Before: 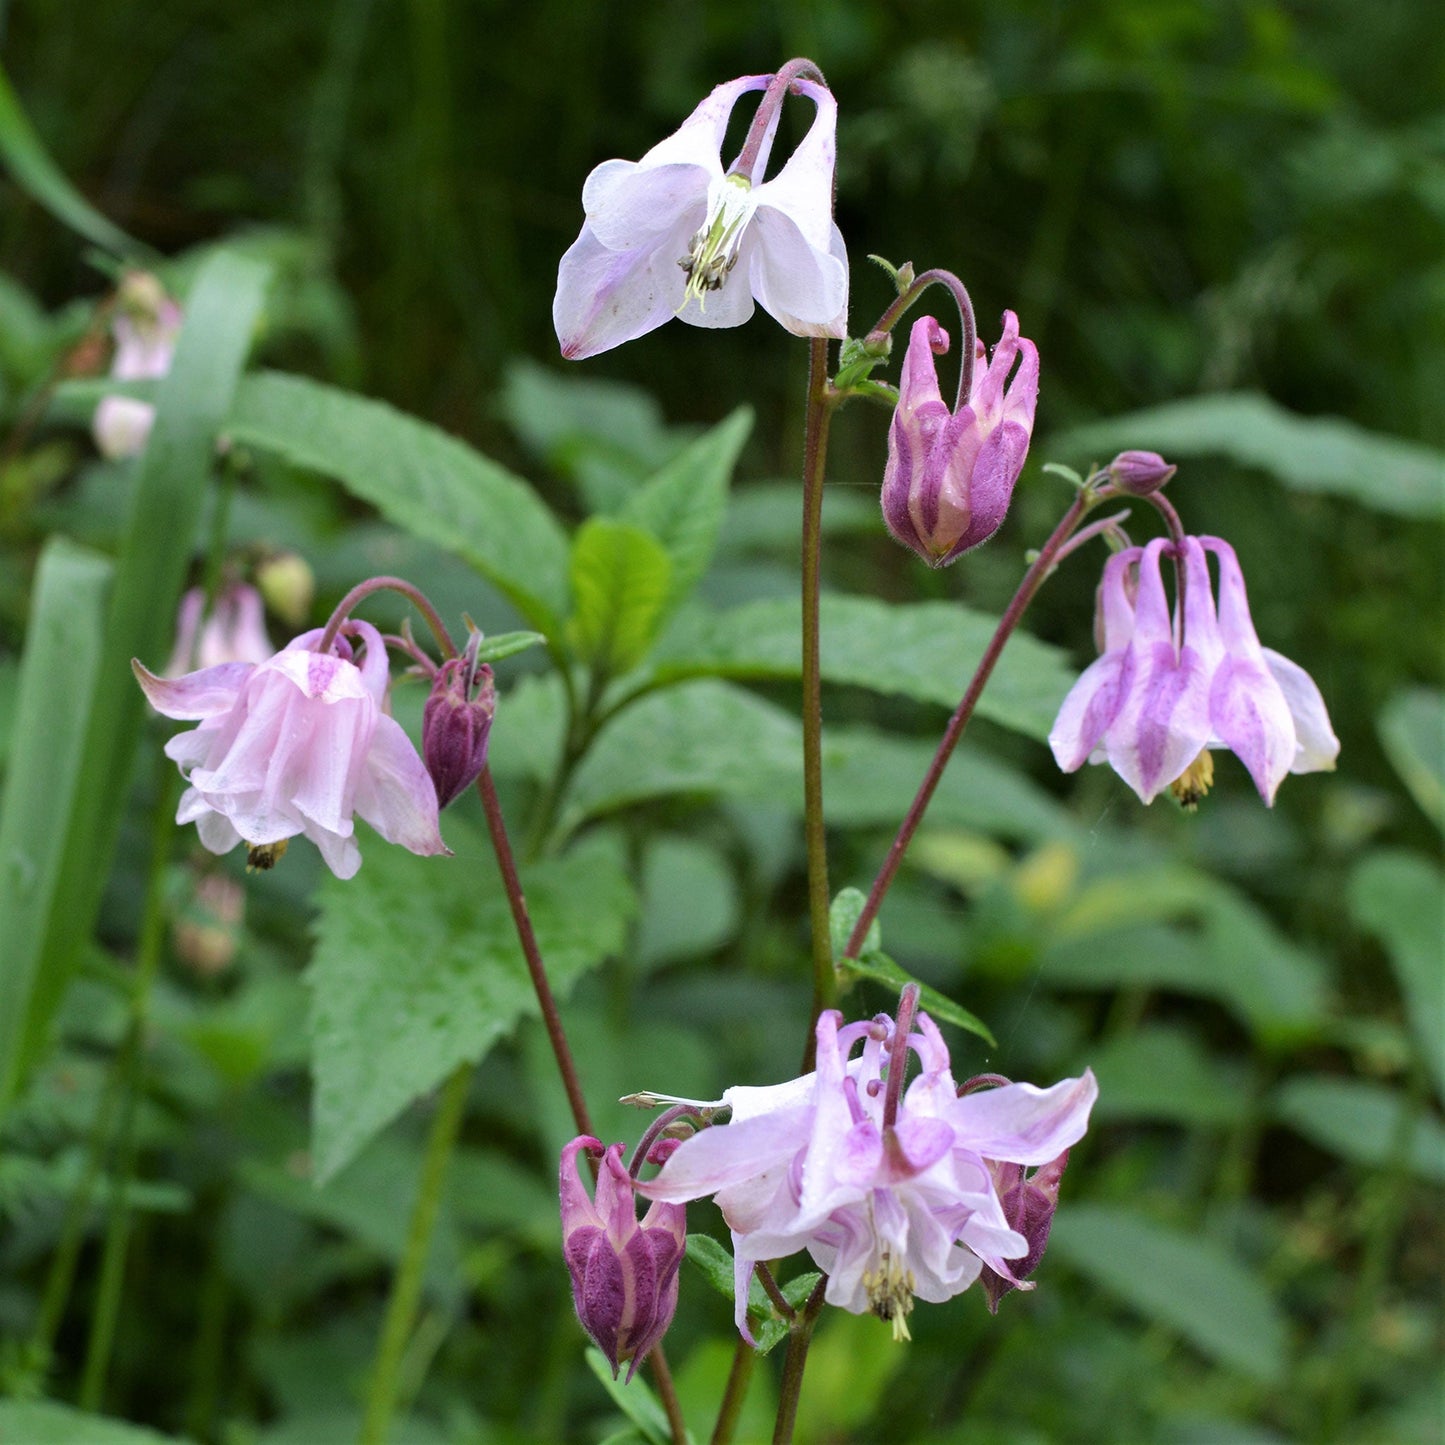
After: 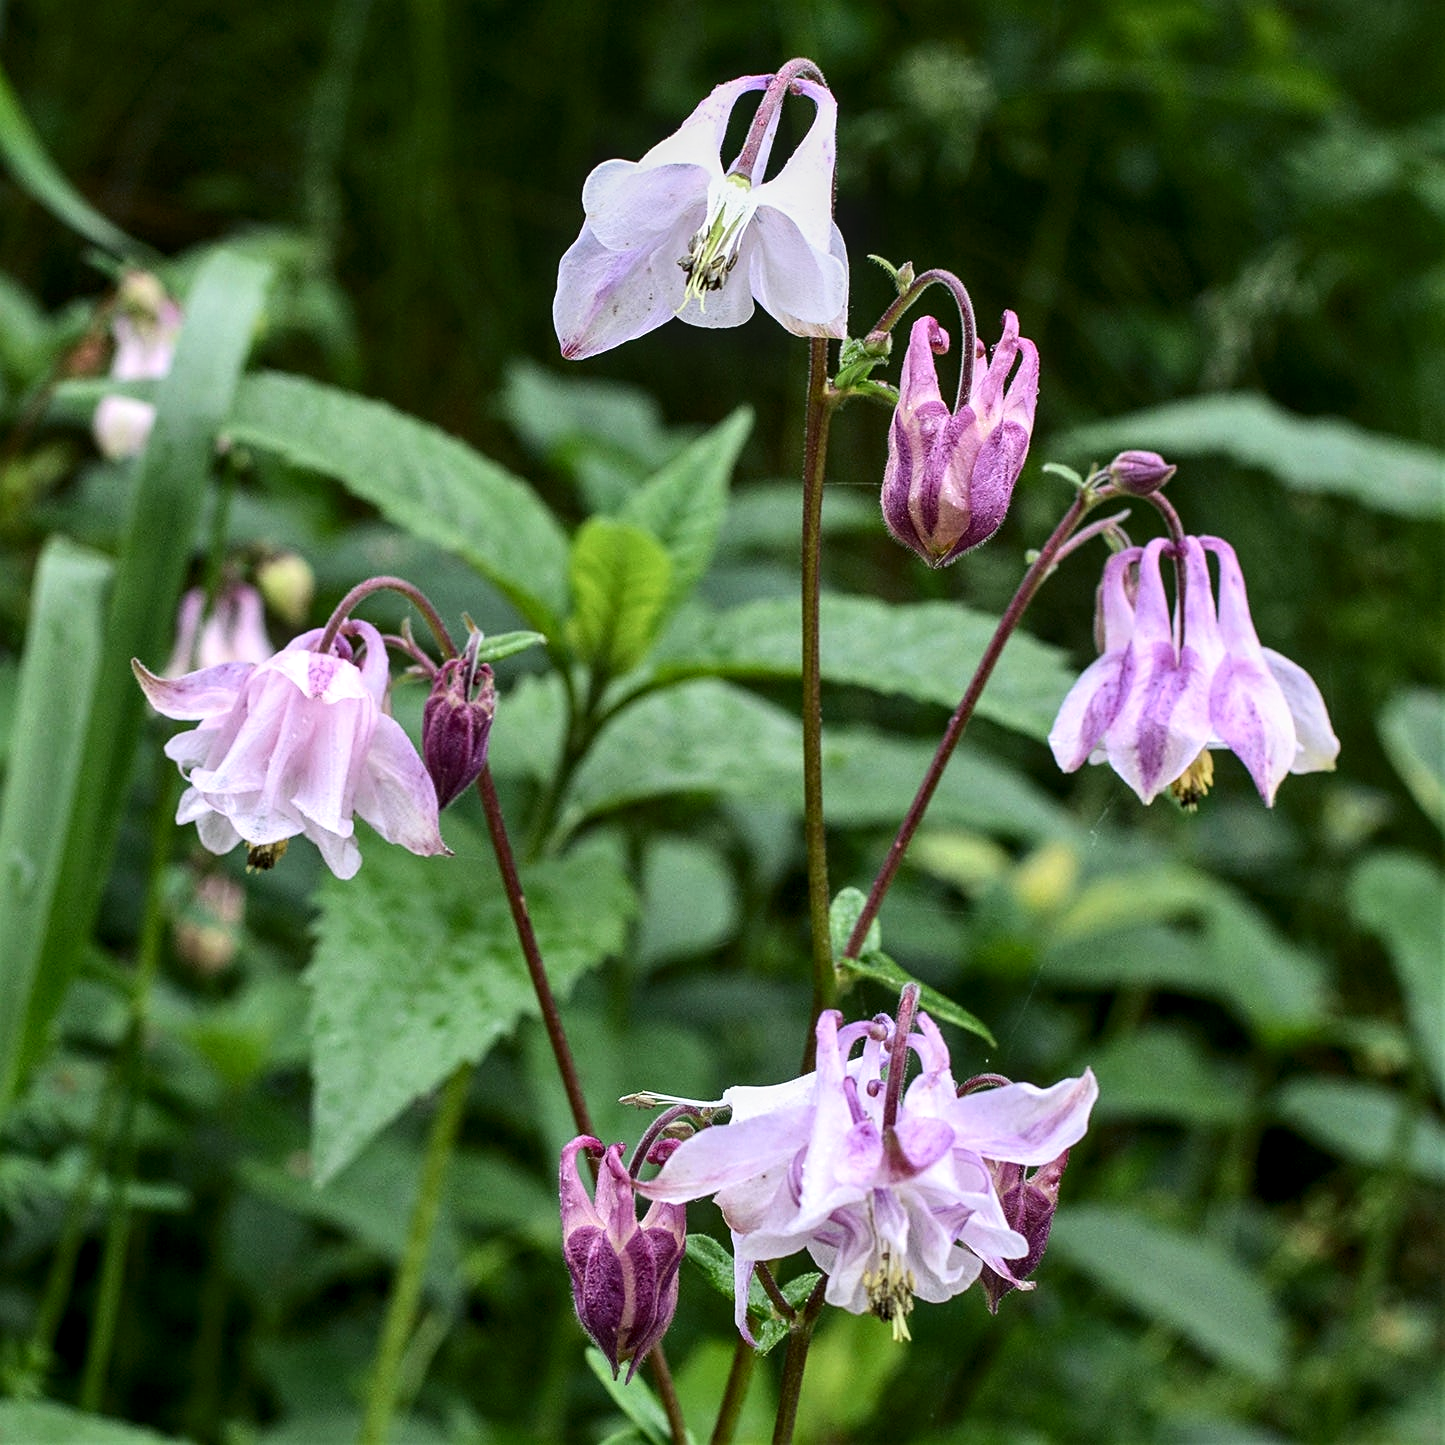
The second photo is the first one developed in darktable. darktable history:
local contrast: highlights 55%, shadows 52%, detail 130%, midtone range 0.452
shadows and highlights: shadows 24.5, highlights -78.15, soften with gaussian
contrast brightness saturation: contrast 0.22
sharpen: on, module defaults
